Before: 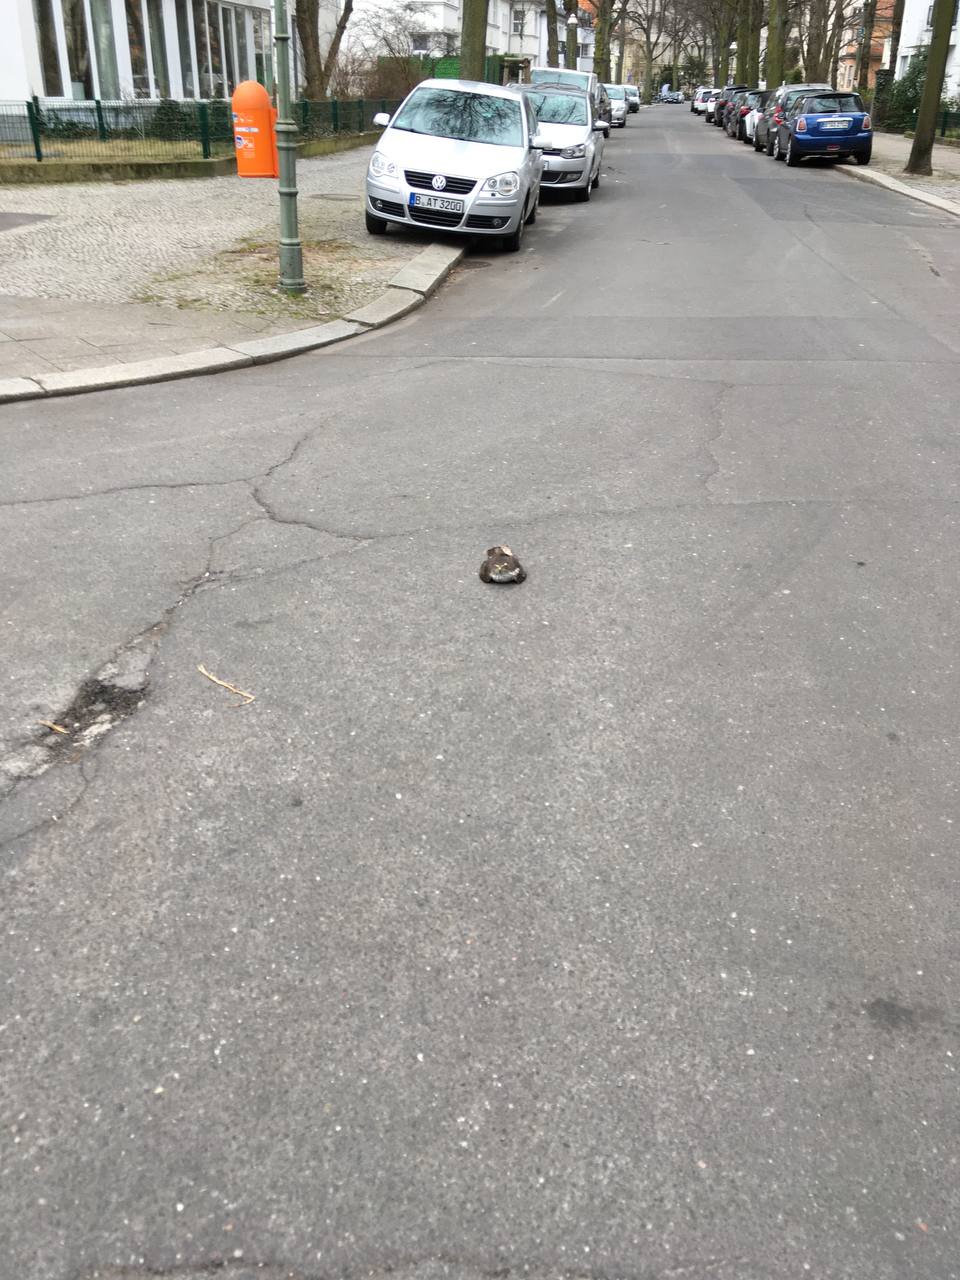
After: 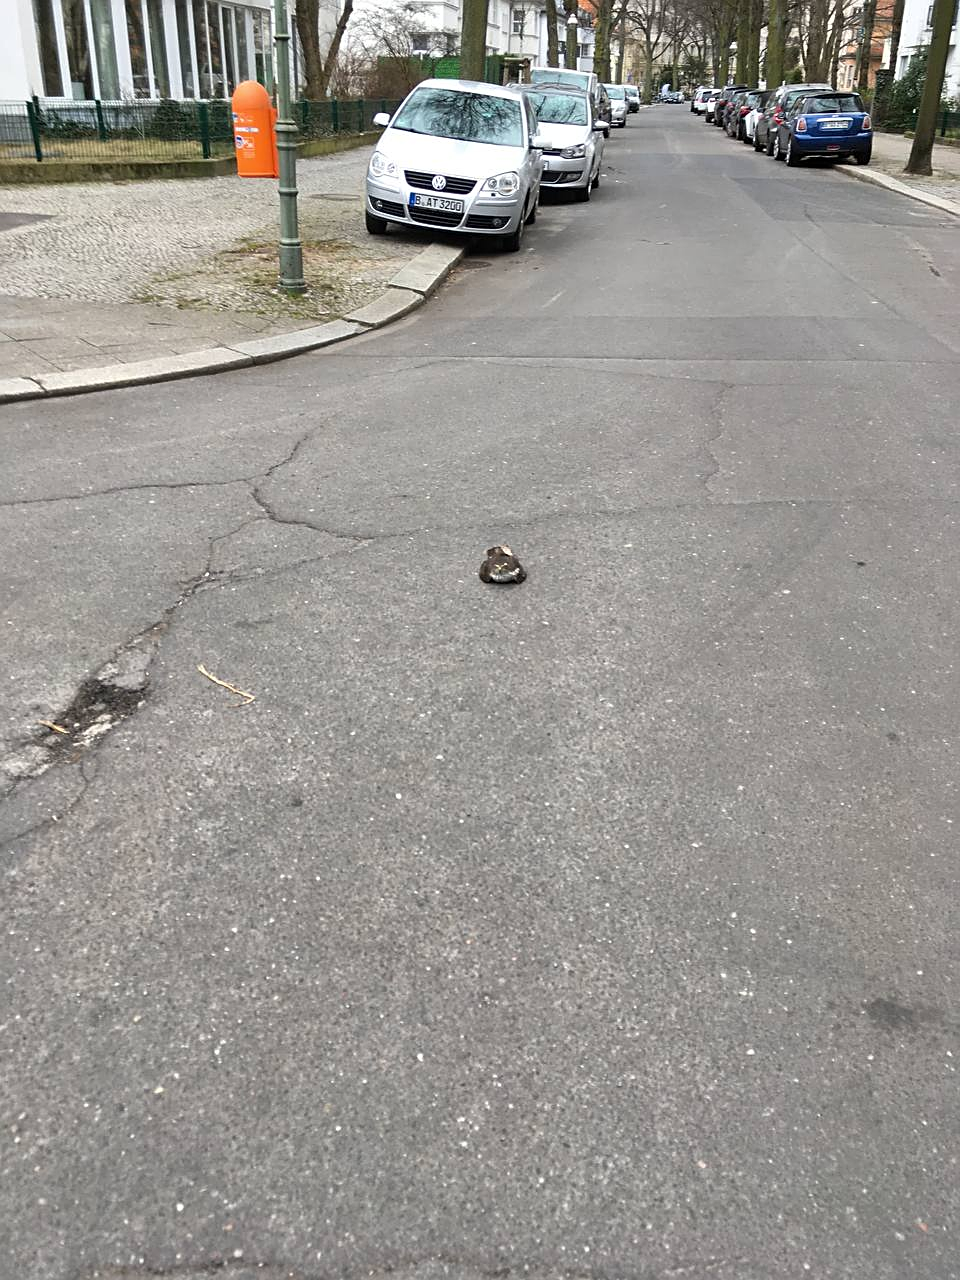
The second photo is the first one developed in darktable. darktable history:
rotate and perspective: crop left 0, crop top 0
shadows and highlights: highlights color adjustment 0%, low approximation 0.01, soften with gaussian
sharpen: on, module defaults
